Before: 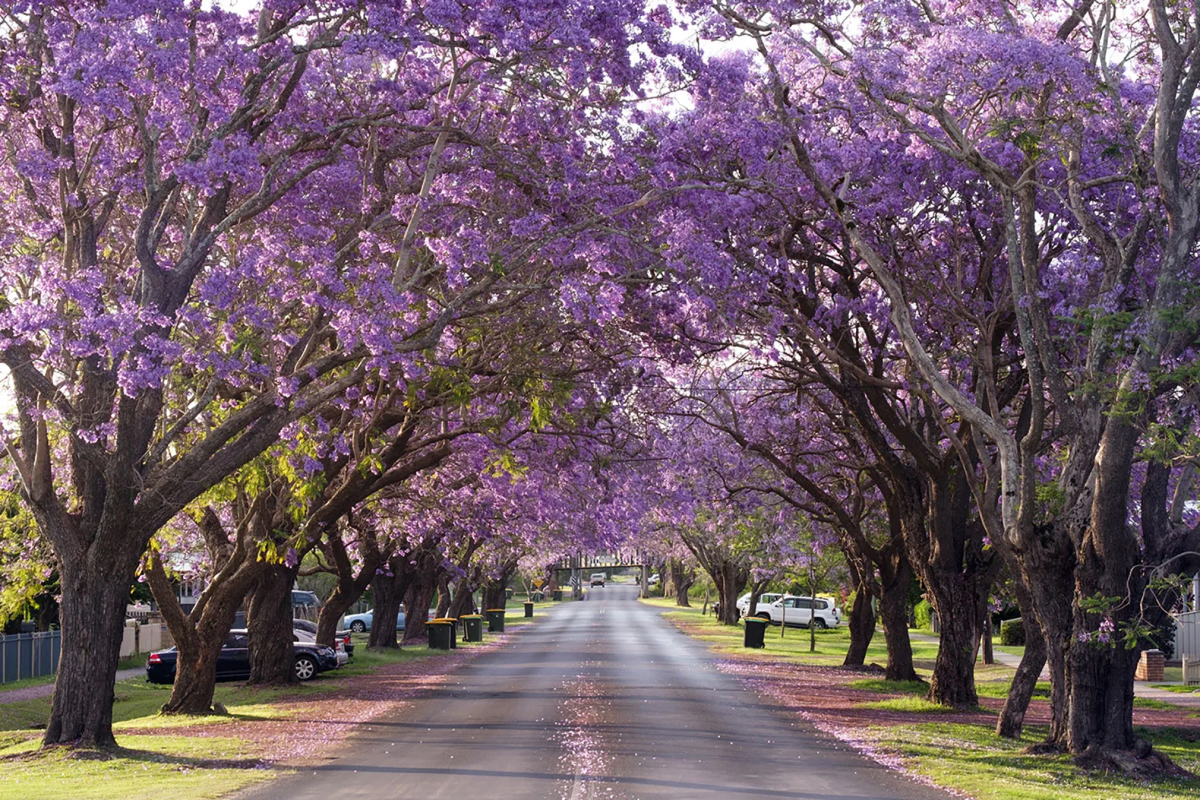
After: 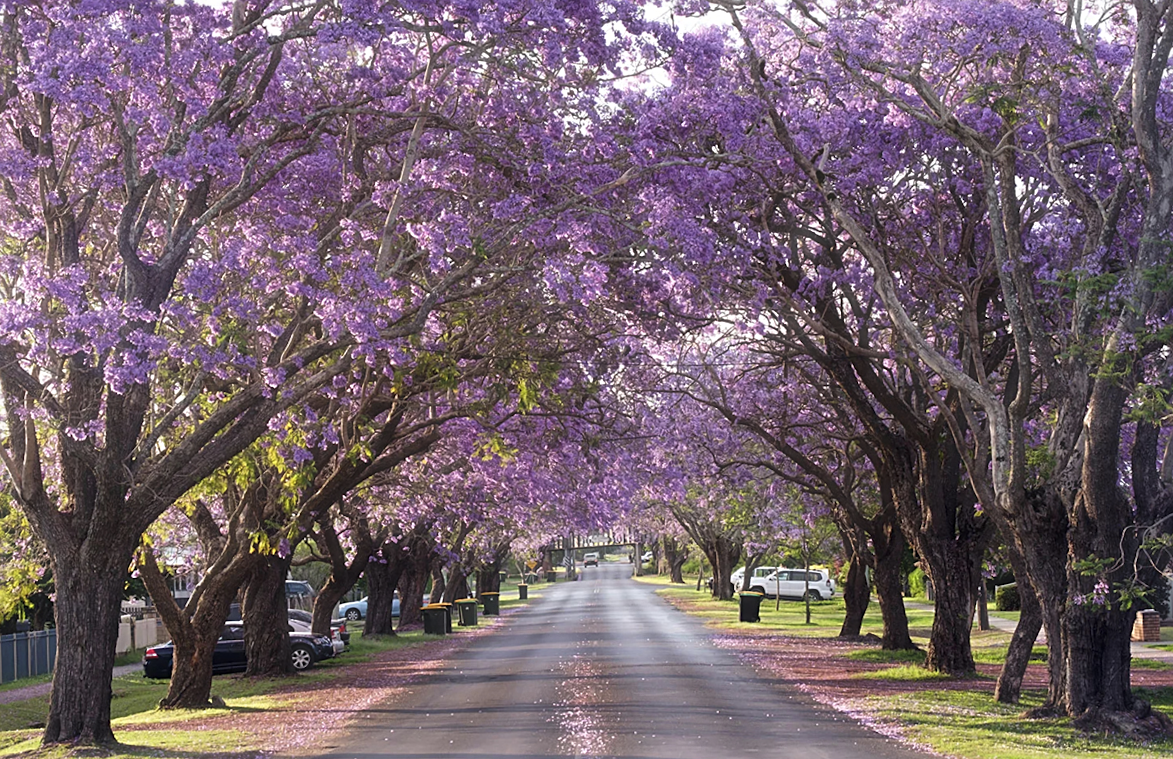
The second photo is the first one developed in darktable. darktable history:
sharpen: radius 2.167, amount 0.381, threshold 0
rotate and perspective: rotation -2°, crop left 0.022, crop right 0.978, crop top 0.049, crop bottom 0.951
haze removal: strength -0.09, distance 0.358, compatibility mode true, adaptive false
